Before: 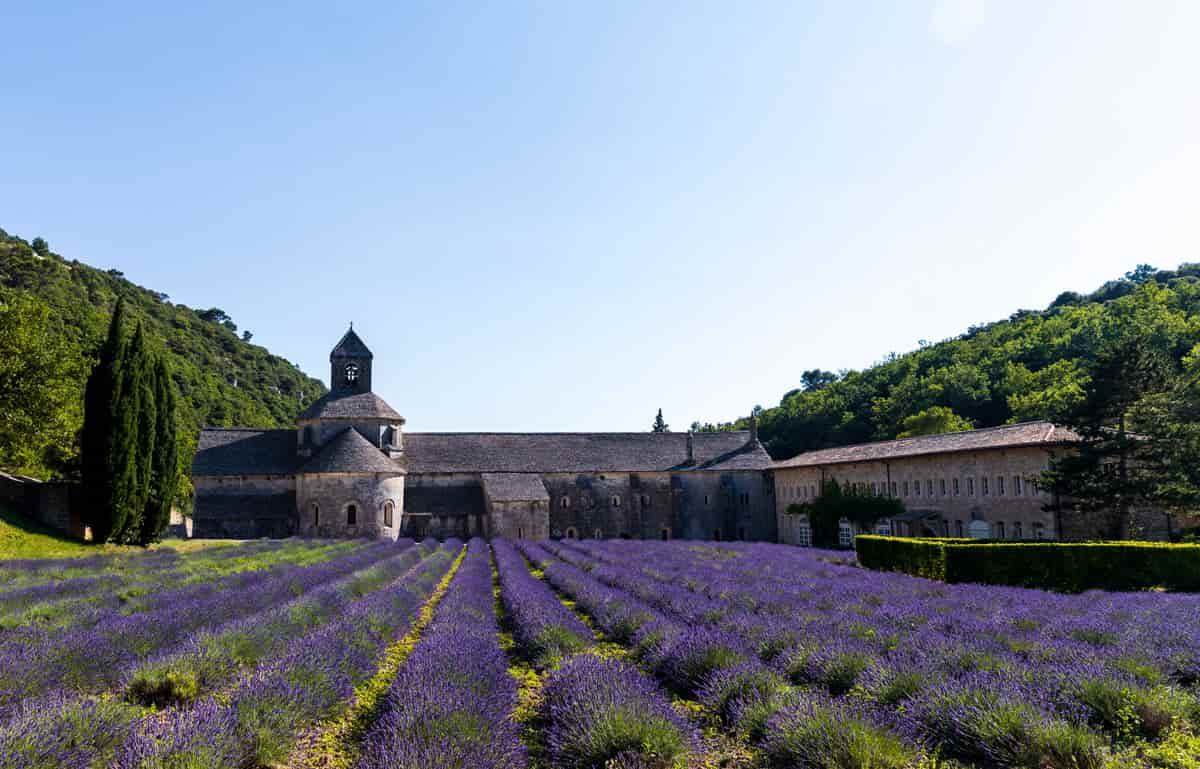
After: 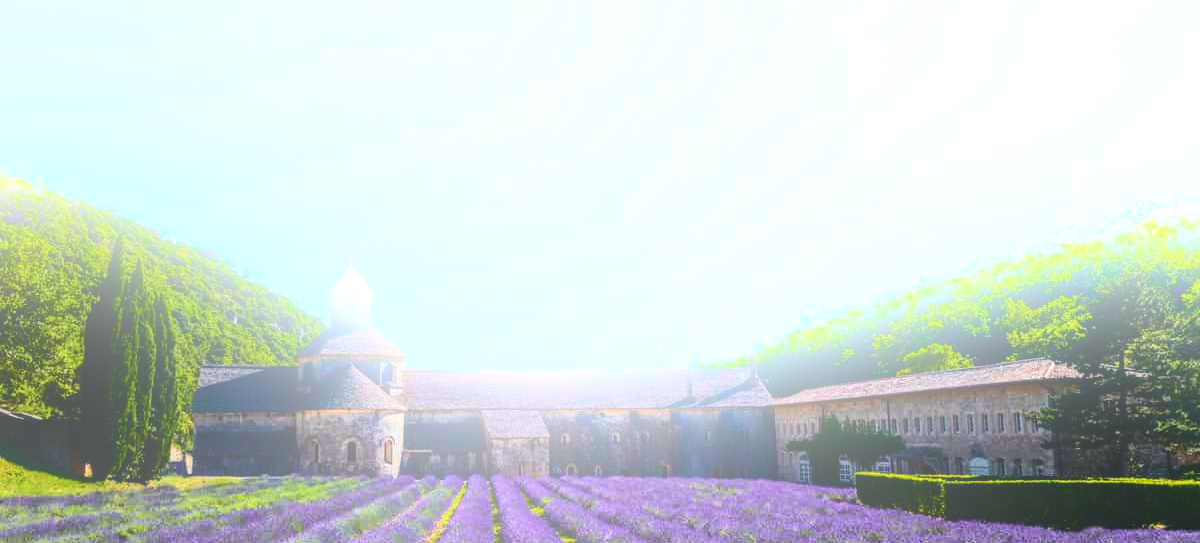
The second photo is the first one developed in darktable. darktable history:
local contrast: detail 160%
tone curve: curves: ch0 [(0, 0) (0.181, 0.087) (0.498, 0.485) (0.78, 0.742) (0.993, 0.954)]; ch1 [(0, 0) (0.311, 0.149) (0.395, 0.349) (0.488, 0.477) (0.612, 0.641) (1, 1)]; ch2 [(0, 0) (0.5, 0.5) (0.638, 0.667) (1, 1)], color space Lab, independent channels, preserve colors none
white balance: red 0.978, blue 0.999
crop and rotate: top 8.293%, bottom 20.996%
bloom: size 25%, threshold 5%, strength 90%
